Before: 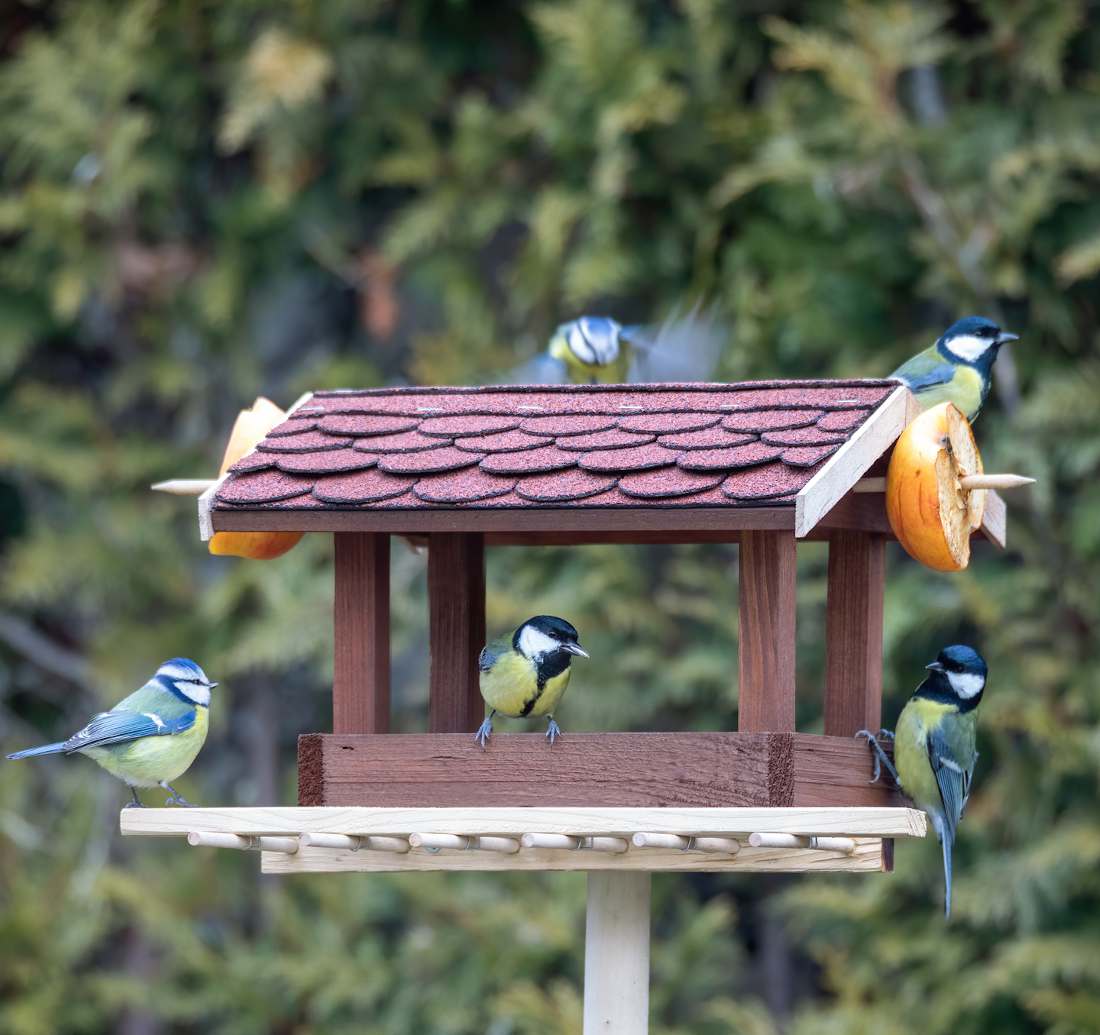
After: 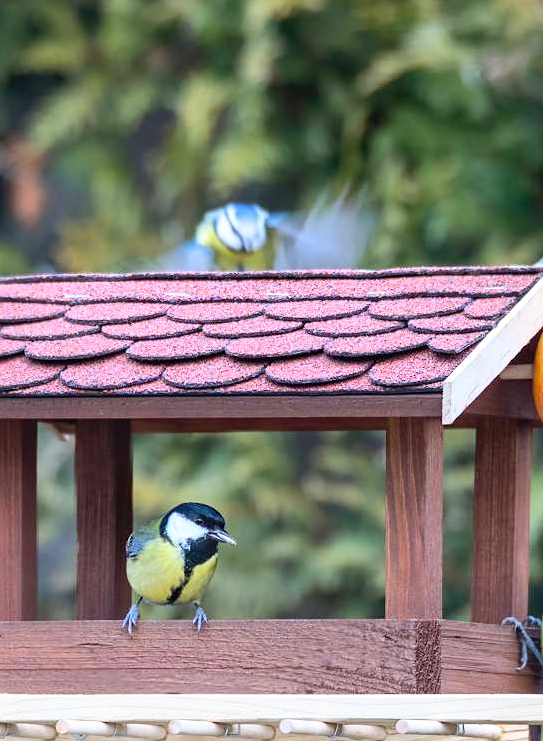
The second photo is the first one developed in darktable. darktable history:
sharpen: amount 0.207
crop: left 32.179%, top 10.937%, right 18.434%, bottom 17.438%
contrast brightness saturation: contrast 0.196, brightness 0.168, saturation 0.222
